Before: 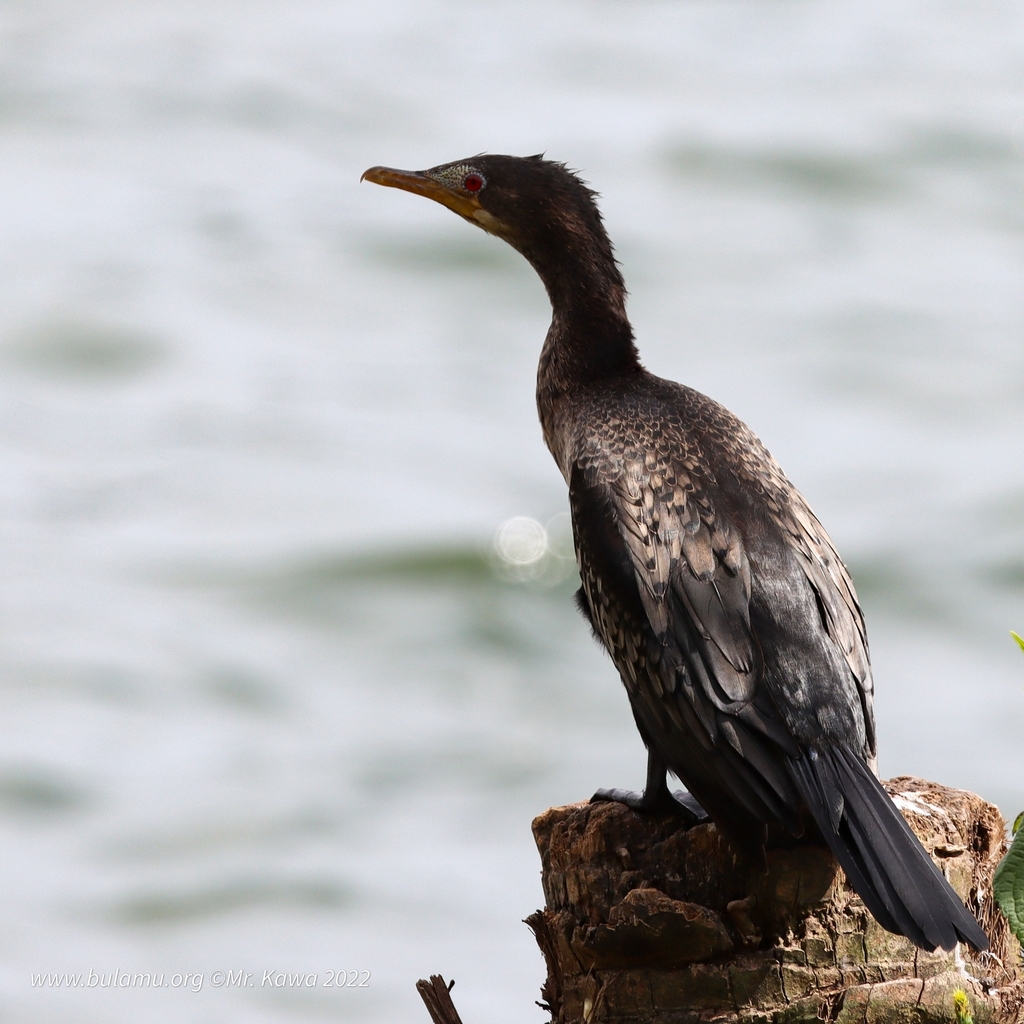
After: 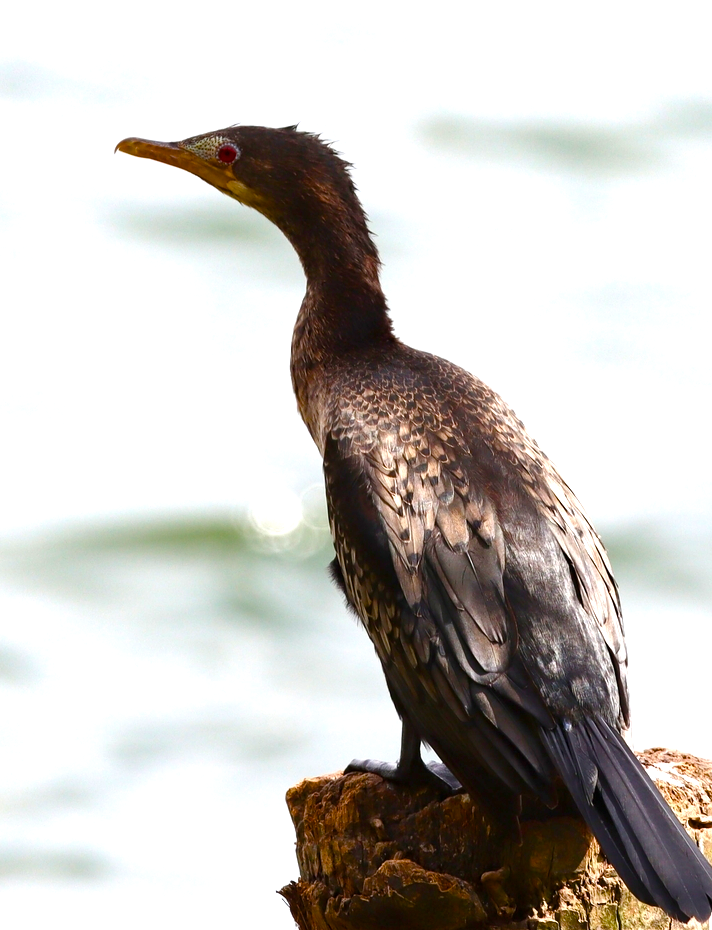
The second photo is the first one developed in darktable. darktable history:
crop and rotate: left 24.034%, top 2.838%, right 6.406%, bottom 6.299%
exposure: black level correction 0, exposure 0.7 EV, compensate exposure bias true, compensate highlight preservation false
color balance rgb: perceptual saturation grading › global saturation 20%, perceptual saturation grading › highlights -25%, perceptual saturation grading › shadows 50.52%, global vibrance 40.24%
